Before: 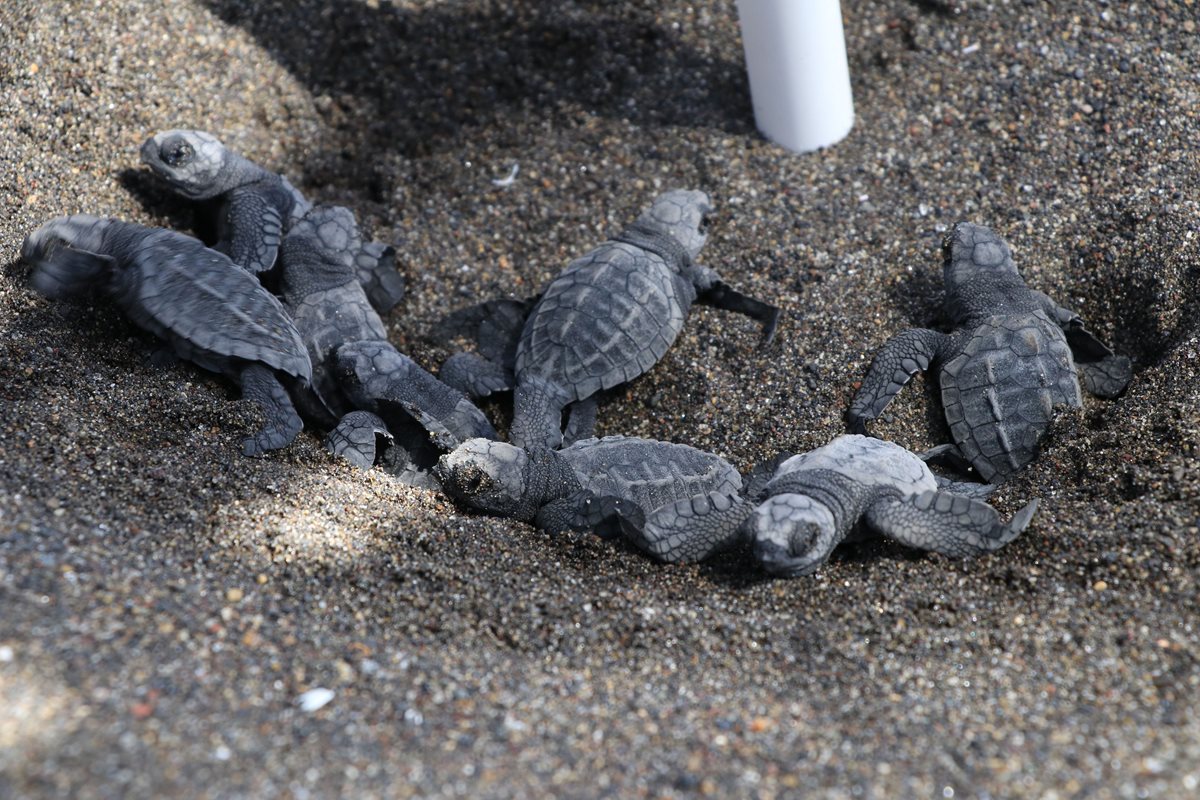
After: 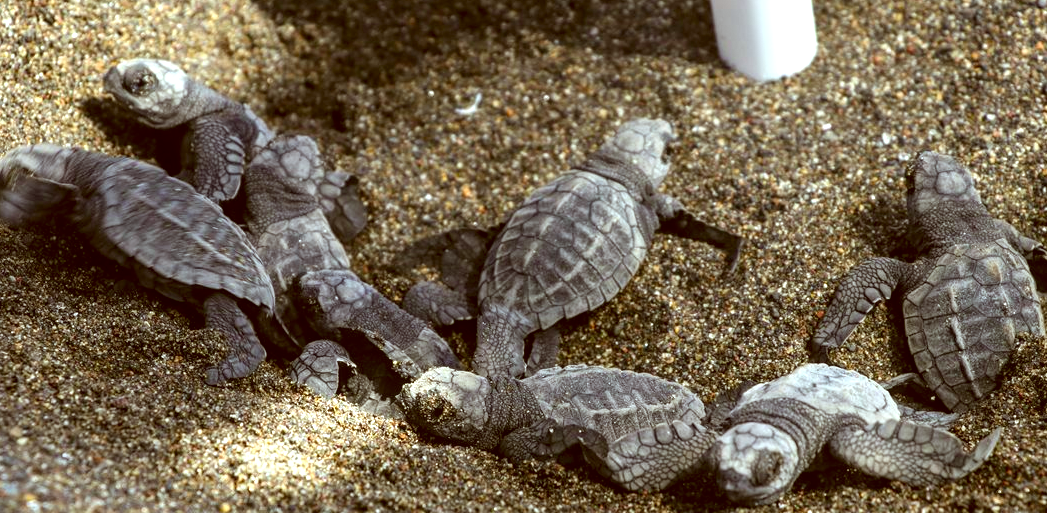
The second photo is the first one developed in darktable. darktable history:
color balance rgb: linear chroma grading › global chroma 5.266%, perceptual saturation grading › global saturation 19.442%, perceptual brilliance grading › global brilliance 30.667%, global vibrance 16.244%, saturation formula JzAzBz (2021)
local contrast: on, module defaults
color correction: highlights a* -5.59, highlights b* 9.8, shadows a* 9.47, shadows b* 24.57
crop: left 3.108%, top 8.896%, right 9.641%, bottom 26.958%
